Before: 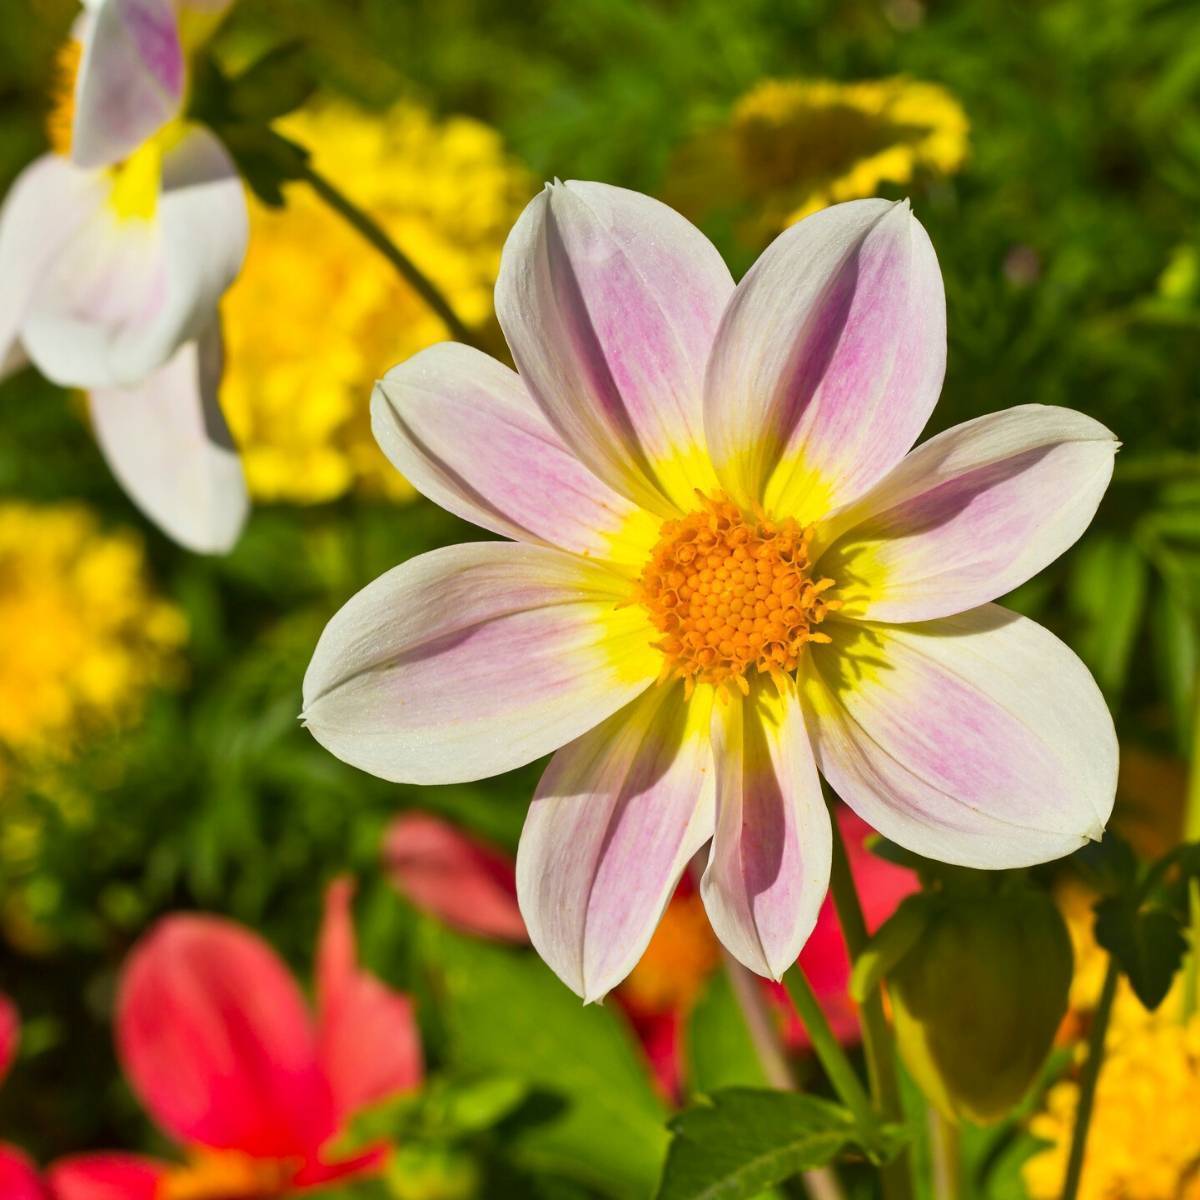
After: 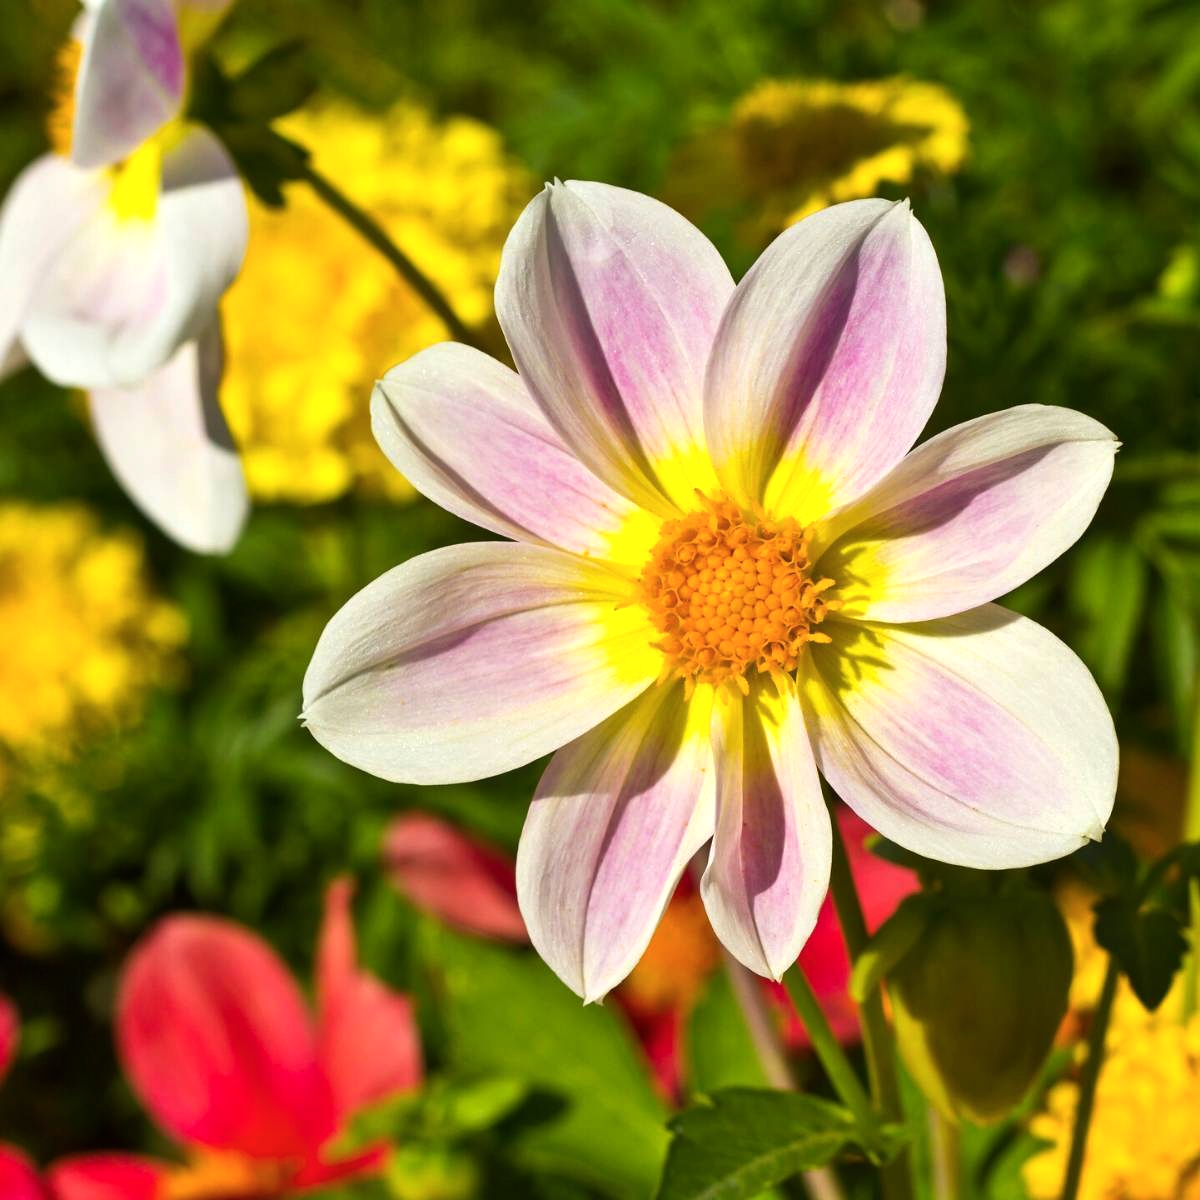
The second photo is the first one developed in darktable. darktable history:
color balance rgb: perceptual saturation grading › global saturation 0.79%, contrast 15.301%
tone equalizer: mask exposure compensation -0.513 EV
